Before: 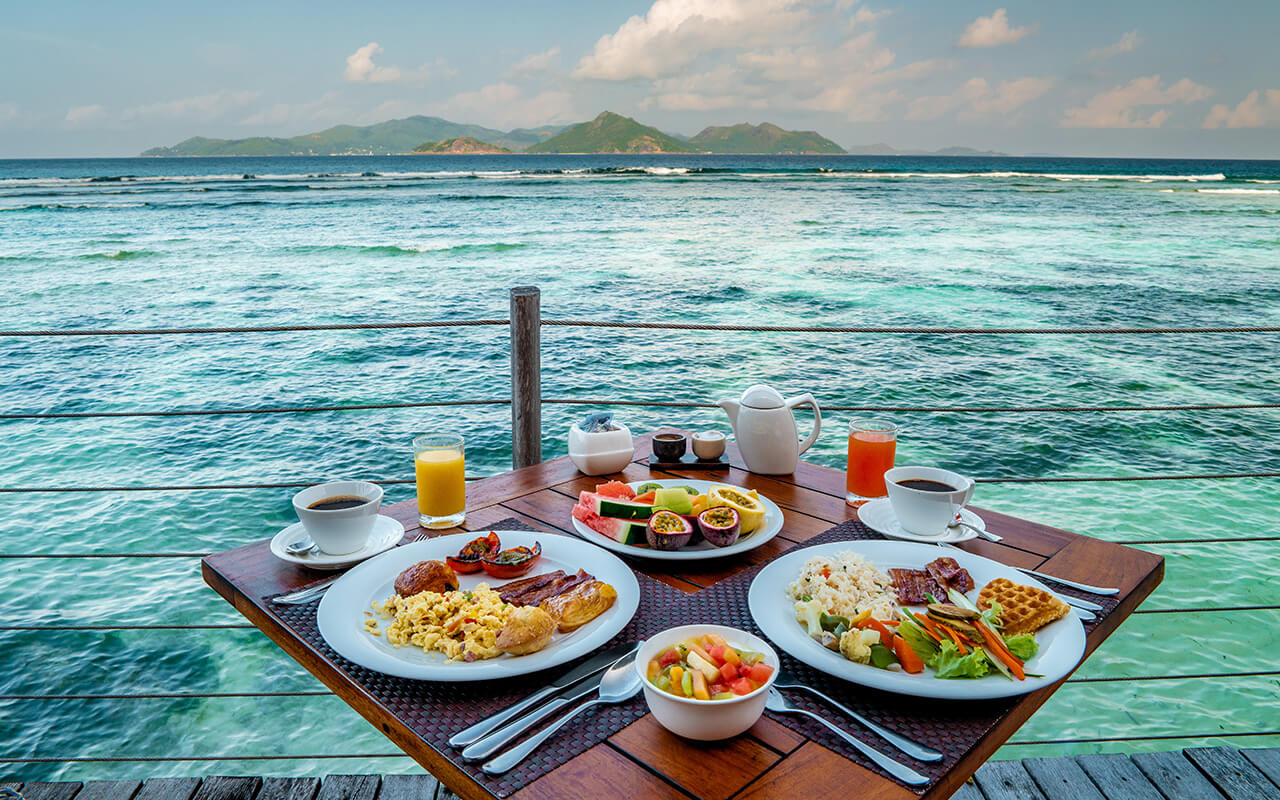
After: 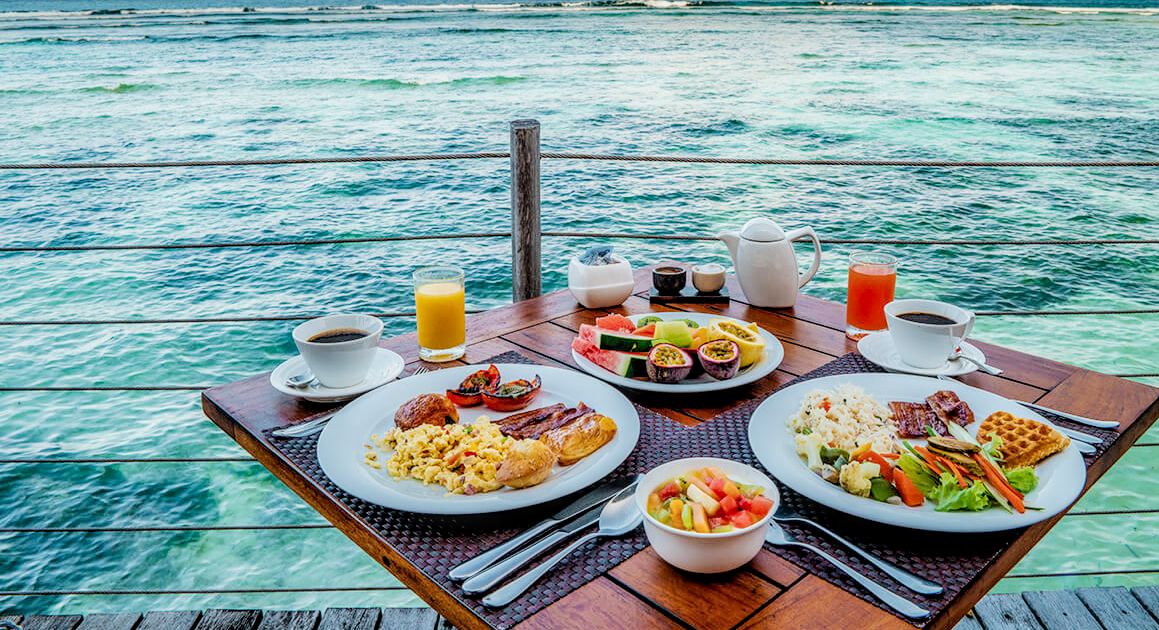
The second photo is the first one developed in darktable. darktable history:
exposure: black level correction 0, exposure 0.7 EV, compensate exposure bias true, compensate highlight preservation false
filmic rgb: black relative exposure -7.65 EV, white relative exposure 4.56 EV, hardness 3.61, contrast 1.05
shadows and highlights: shadows 10, white point adjustment 1, highlights -40
crop: top 20.916%, right 9.437%, bottom 0.316%
local contrast: detail 130%
